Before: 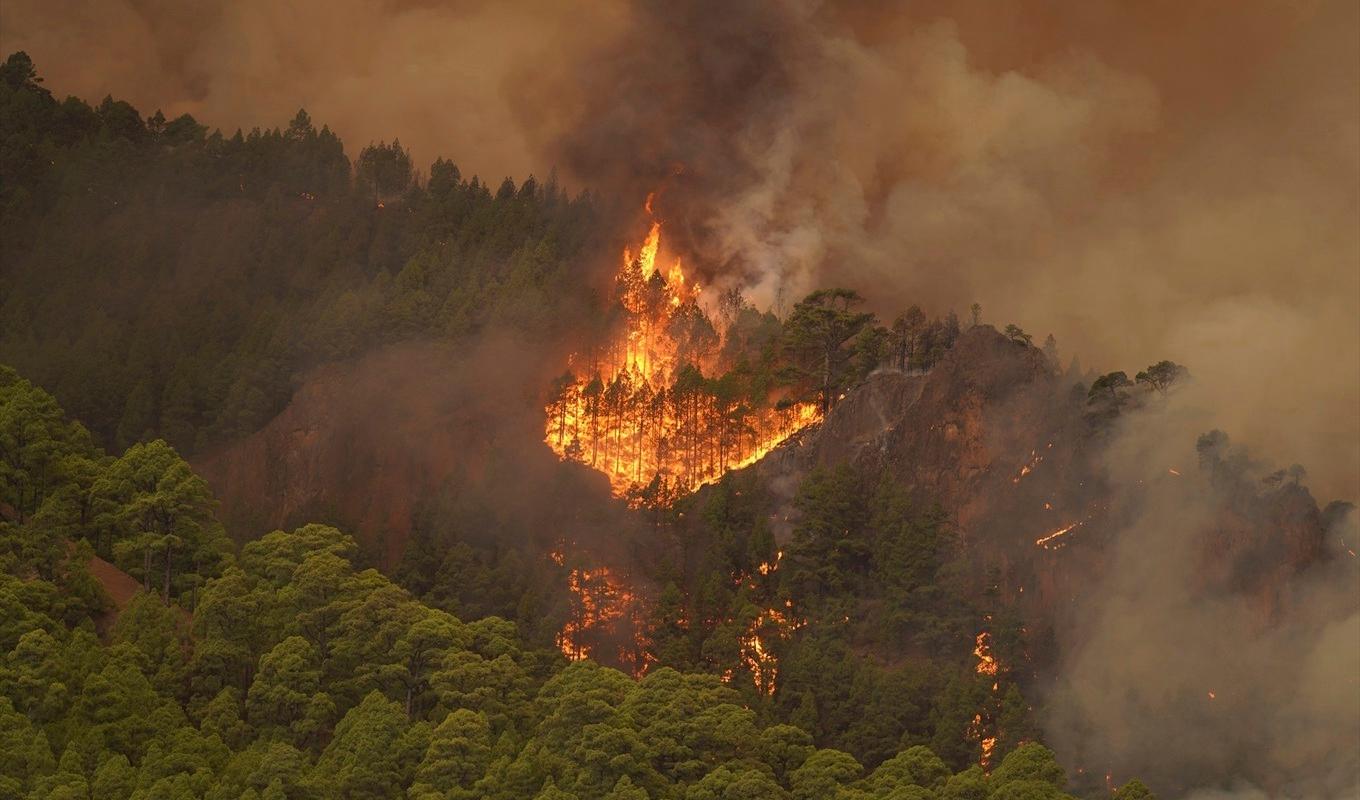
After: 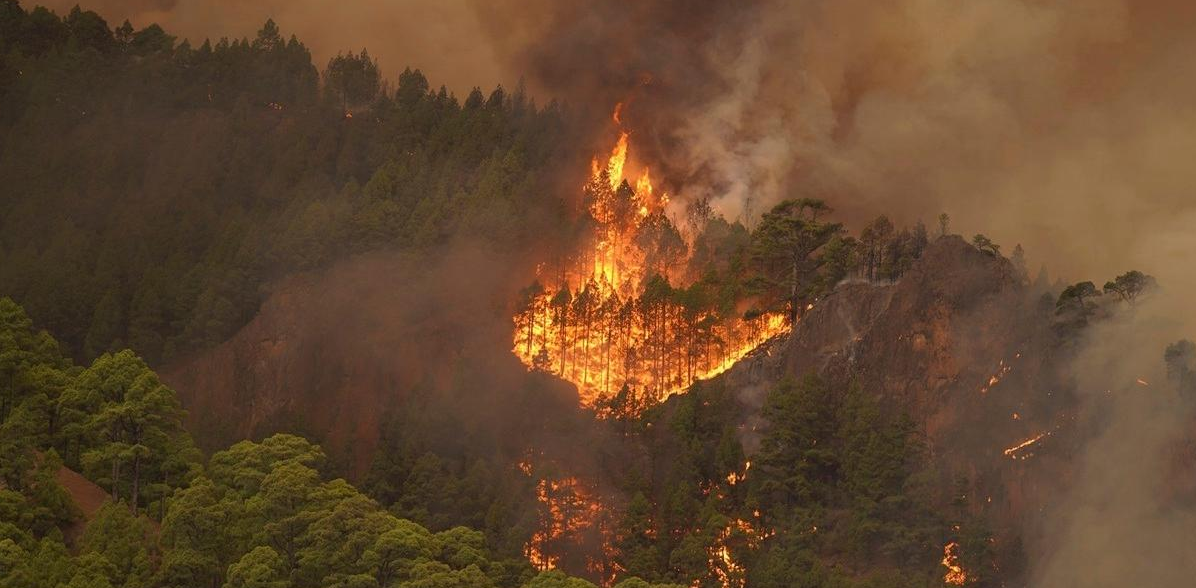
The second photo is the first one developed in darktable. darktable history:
white balance: emerald 1
crop and rotate: left 2.425%, top 11.305%, right 9.6%, bottom 15.08%
